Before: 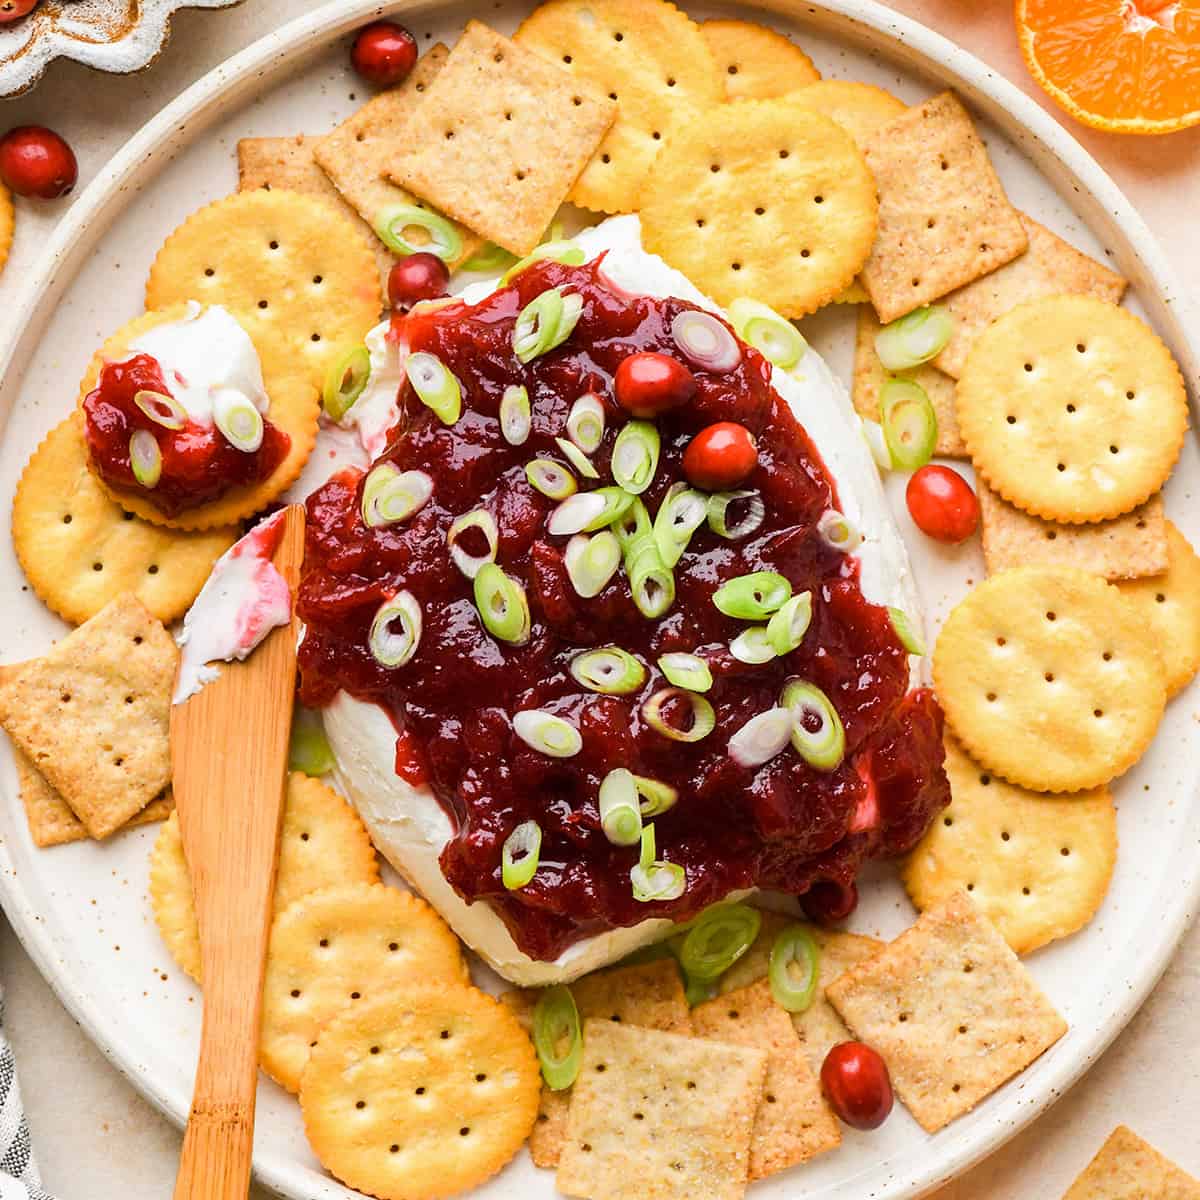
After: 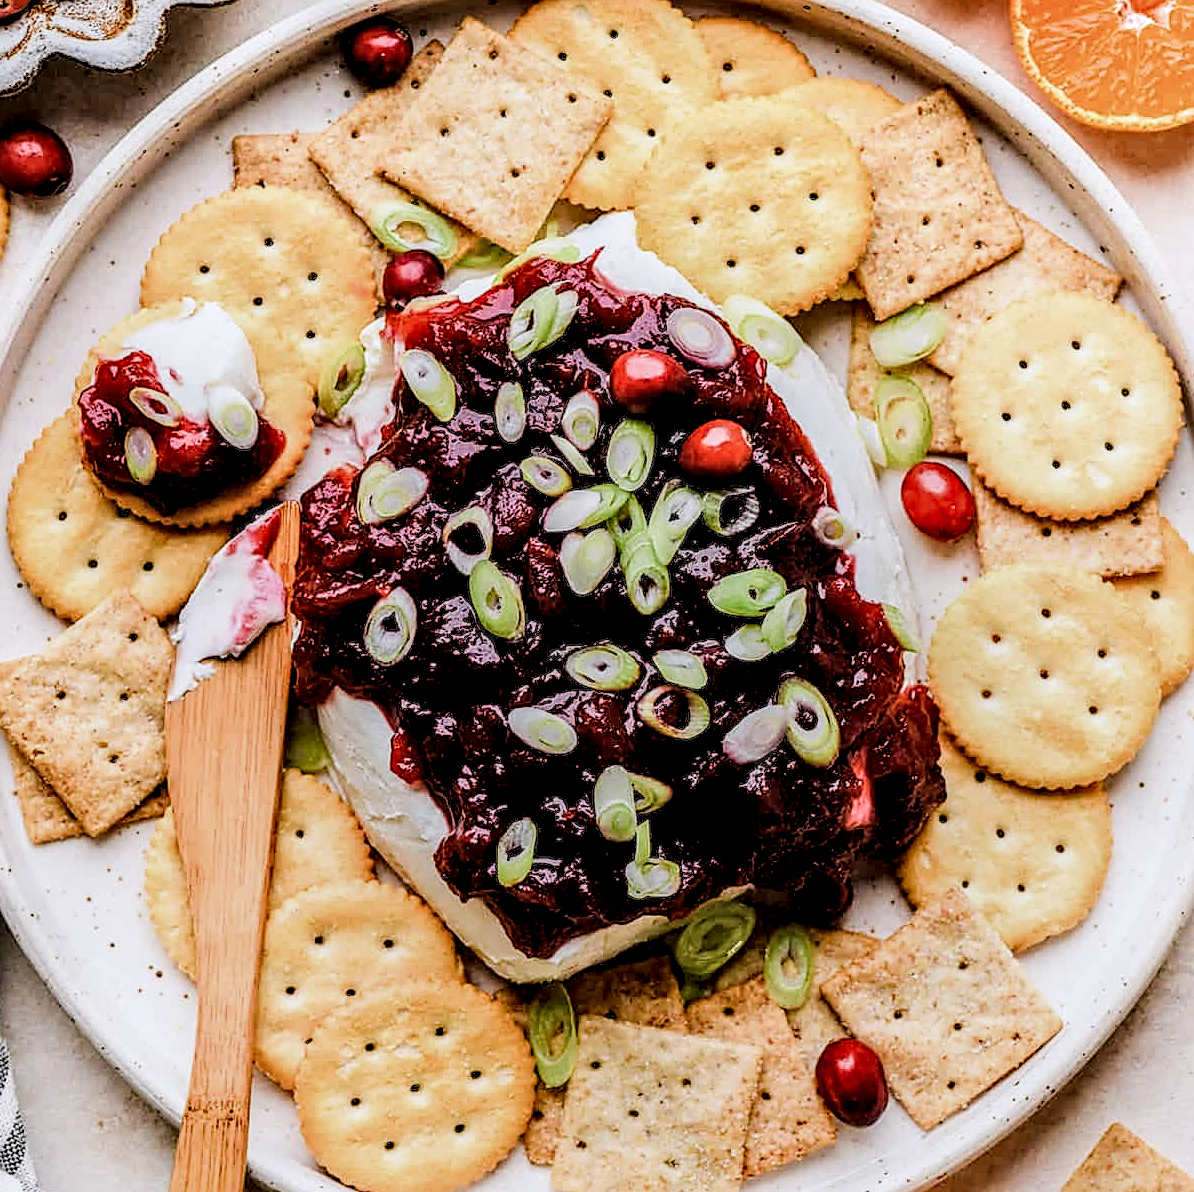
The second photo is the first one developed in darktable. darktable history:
filmic rgb: black relative exposure -5.01 EV, white relative exposure 3.98 EV, hardness 2.9, contrast 1.298, add noise in highlights 0.001, preserve chrominance luminance Y, color science v3 (2019), use custom middle-gray values true, contrast in highlights soft
local contrast: highlights 16%, detail 187%
sharpen: on, module defaults
crop and rotate: left 0.499%, top 0.261%, bottom 0.378%
color calibration: illuminant as shot in camera, x 0.358, y 0.373, temperature 4628.91 K
